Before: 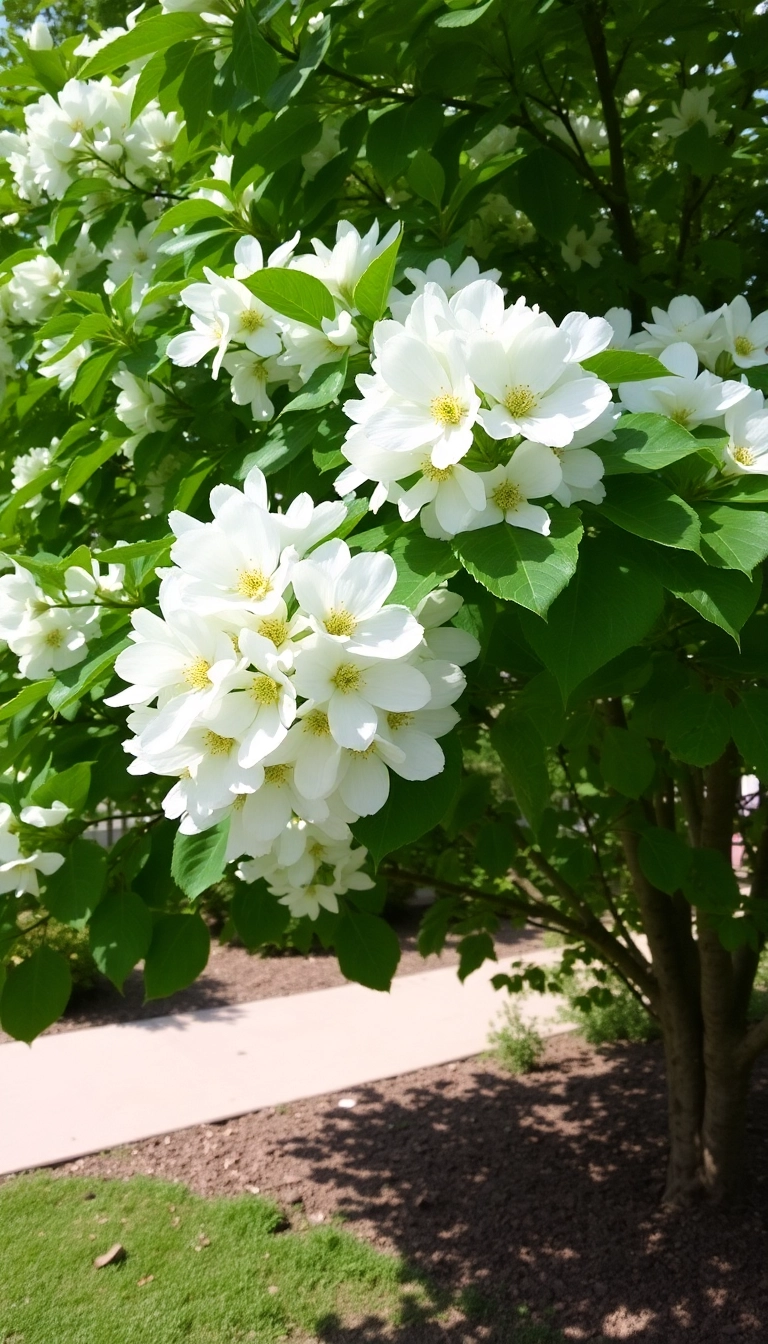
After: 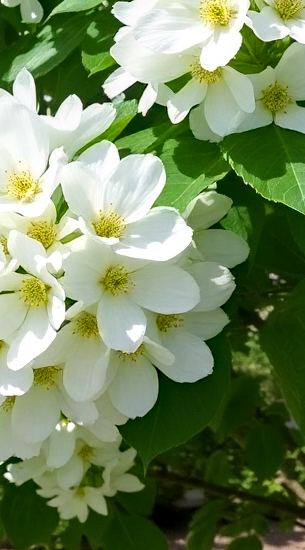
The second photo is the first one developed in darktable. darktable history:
haze removal: compatibility mode true, adaptive false
crop: left 30.187%, top 29.618%, right 30.06%, bottom 29.441%
local contrast: on, module defaults
